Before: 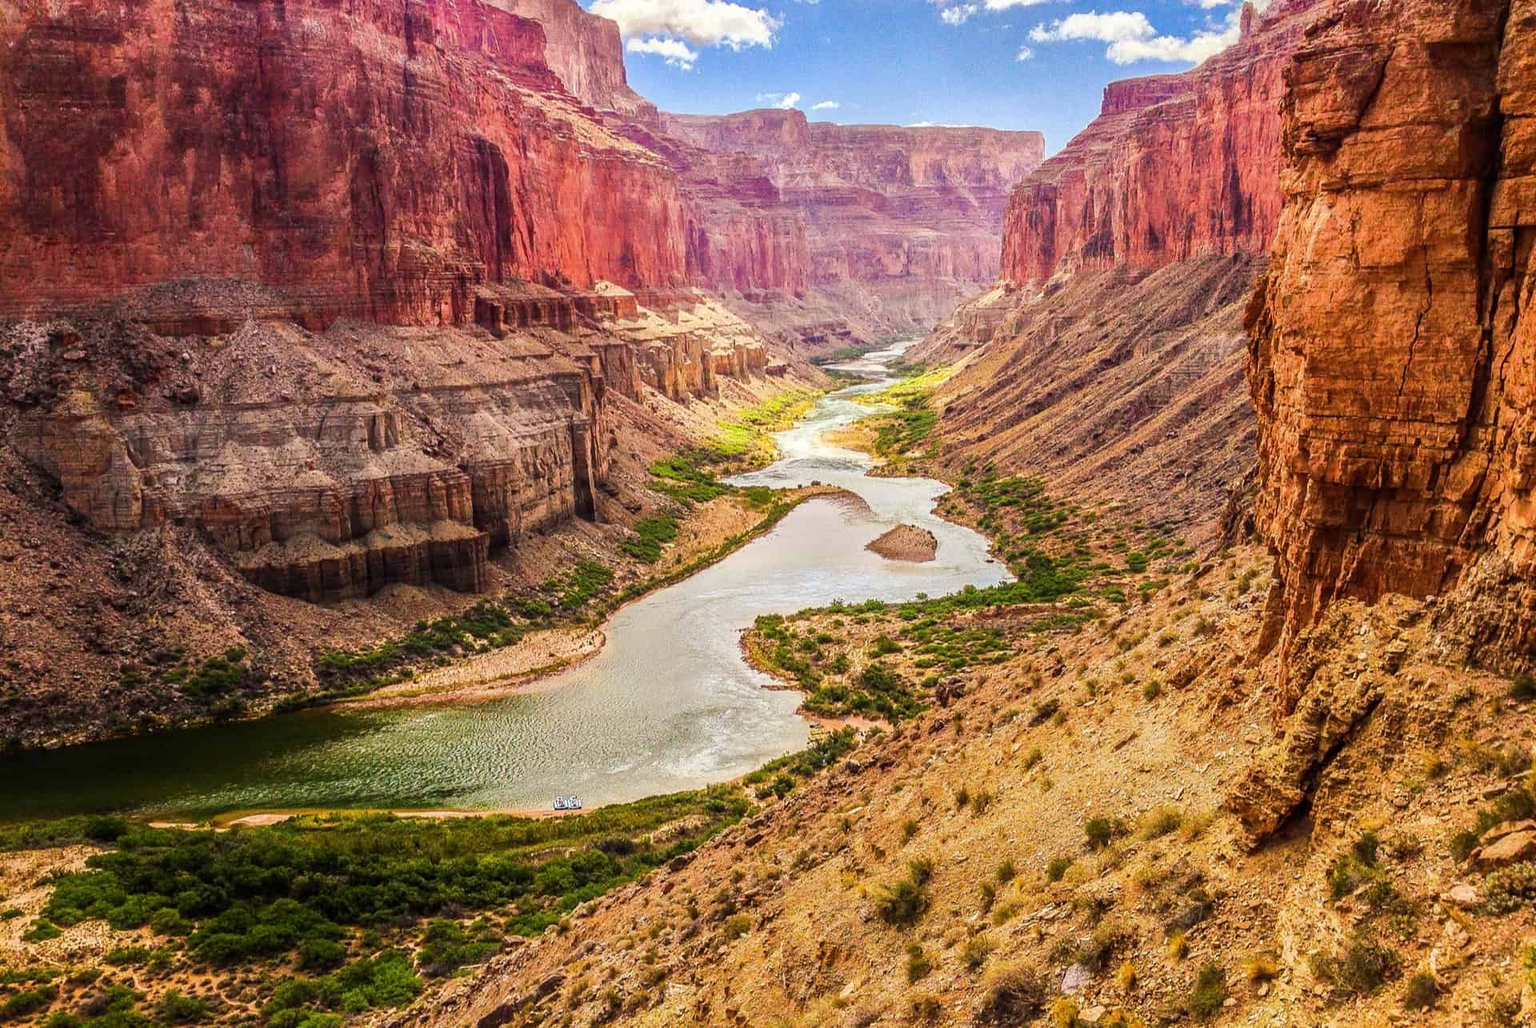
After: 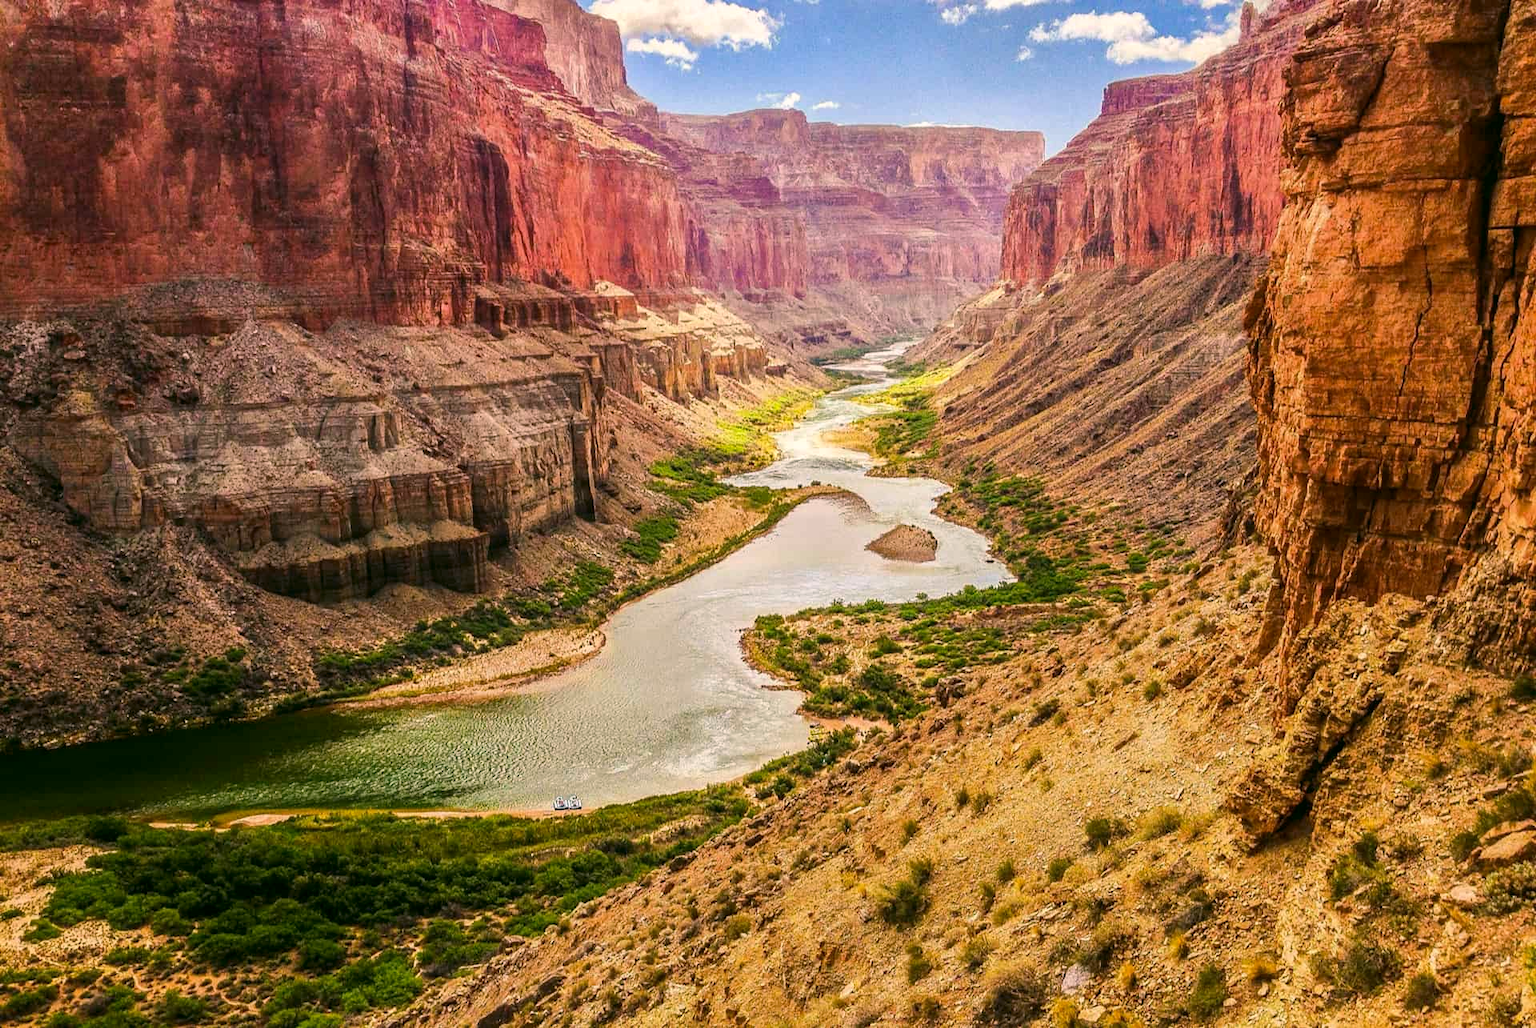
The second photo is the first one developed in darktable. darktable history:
color correction: highlights a* 4.43, highlights b* 4.98, shadows a* -7.69, shadows b* 4.79
